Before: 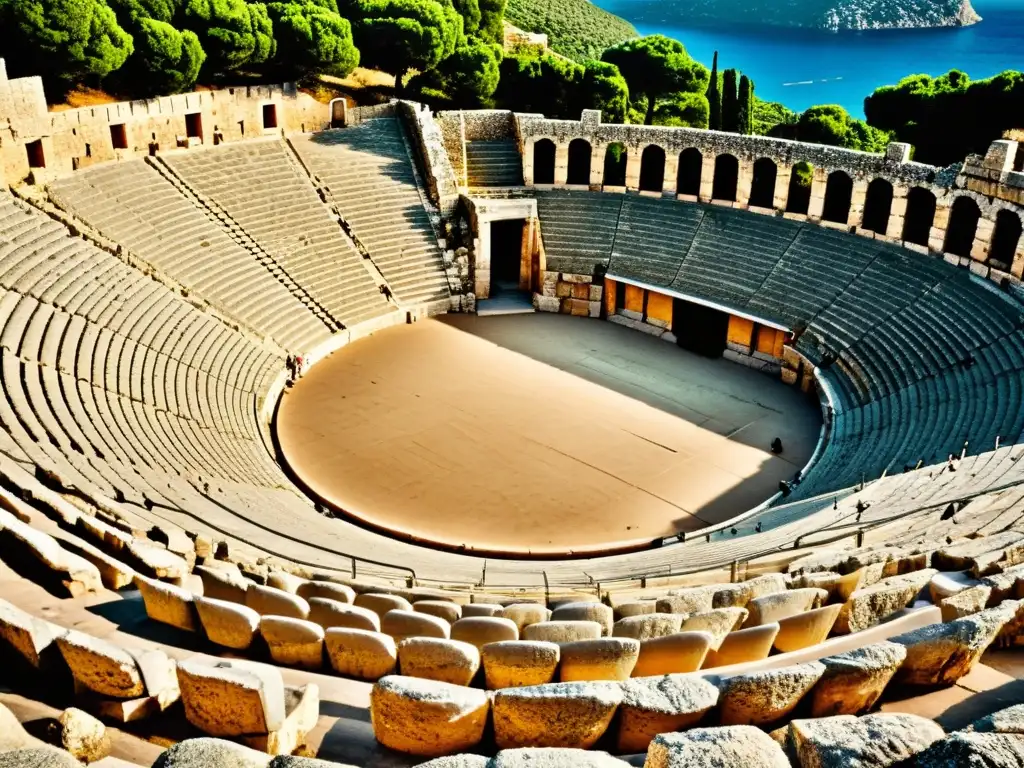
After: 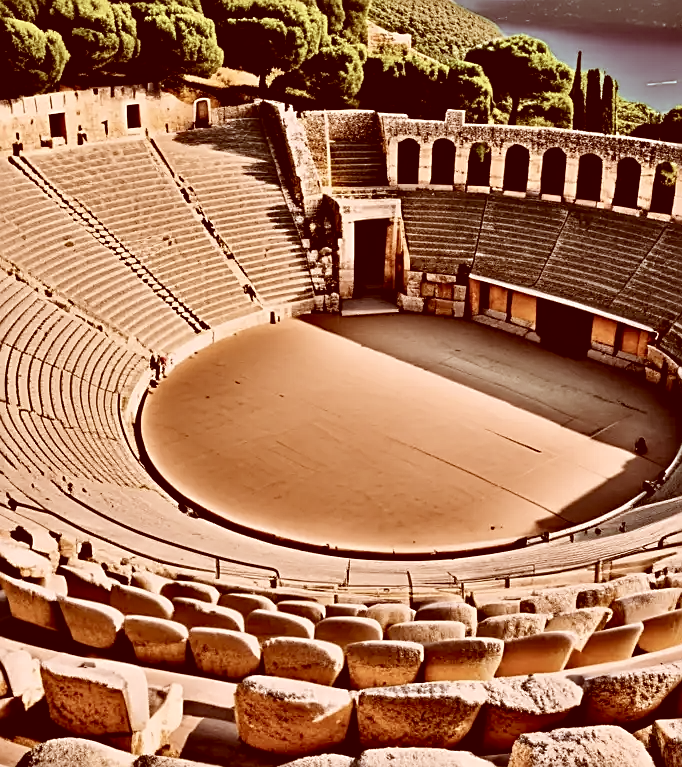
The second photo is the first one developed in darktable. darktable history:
exposure: exposure -0.238 EV, compensate highlight preservation false
haze removal: compatibility mode true, adaptive false
crop and rotate: left 13.341%, right 20.043%
color correction: highlights a* 9.26, highlights b* 8.93, shadows a* 39.57, shadows b* 39.9, saturation 0.787
shadows and highlights: low approximation 0.01, soften with gaussian
contrast brightness saturation: contrast 0.103, saturation -0.355
sharpen: on, module defaults
